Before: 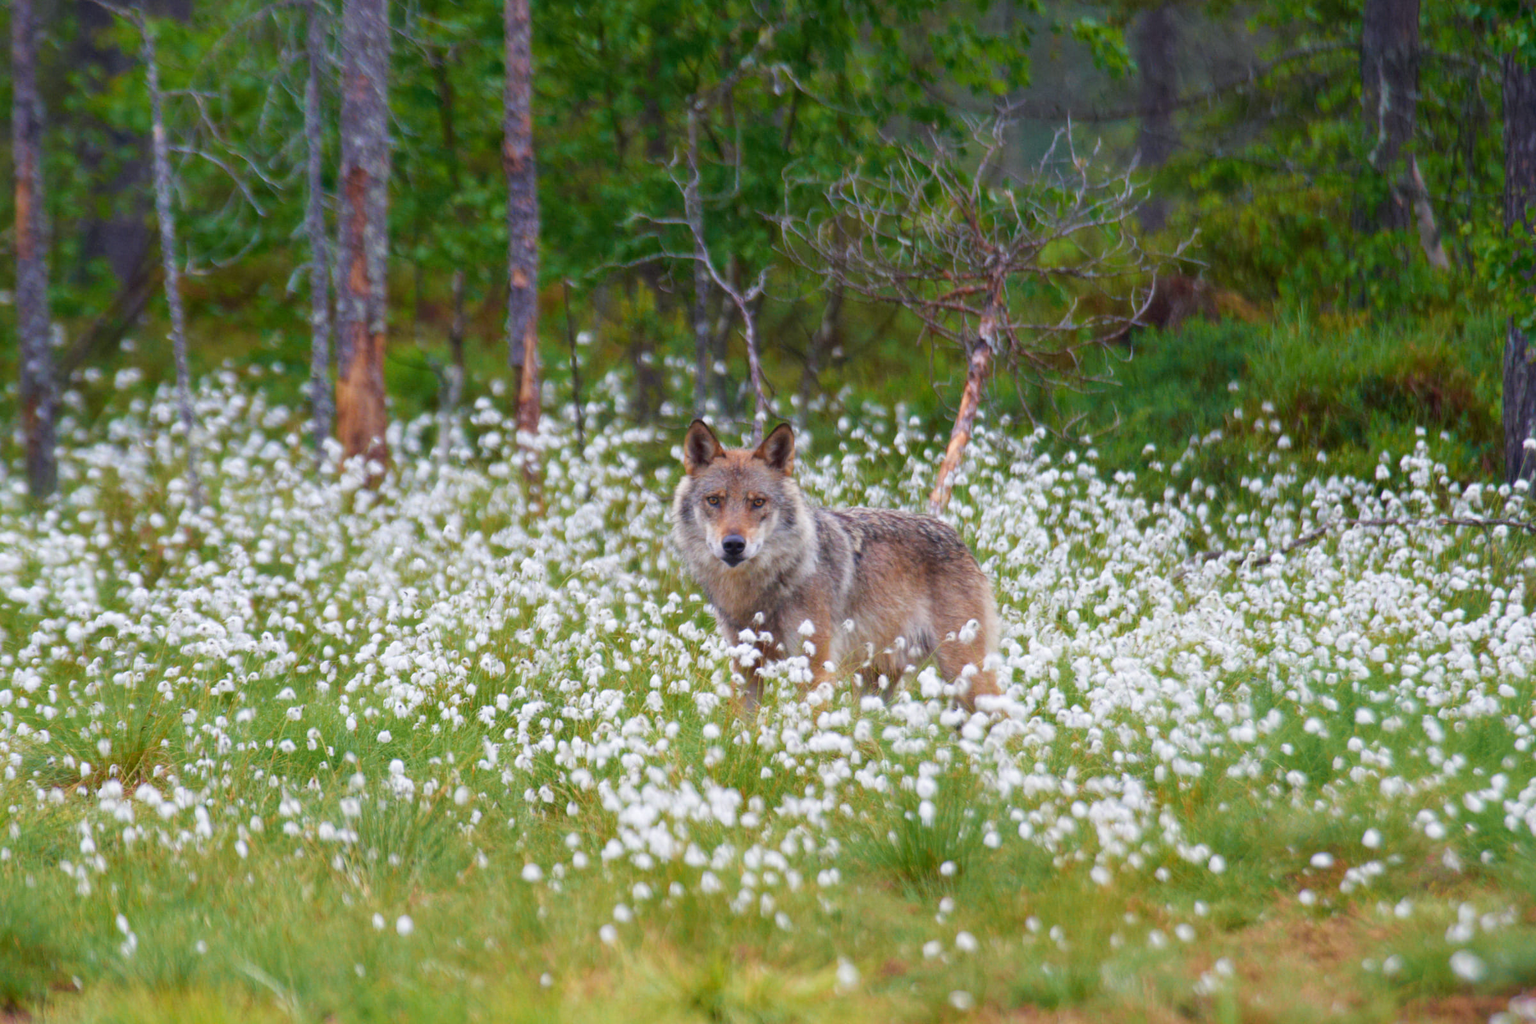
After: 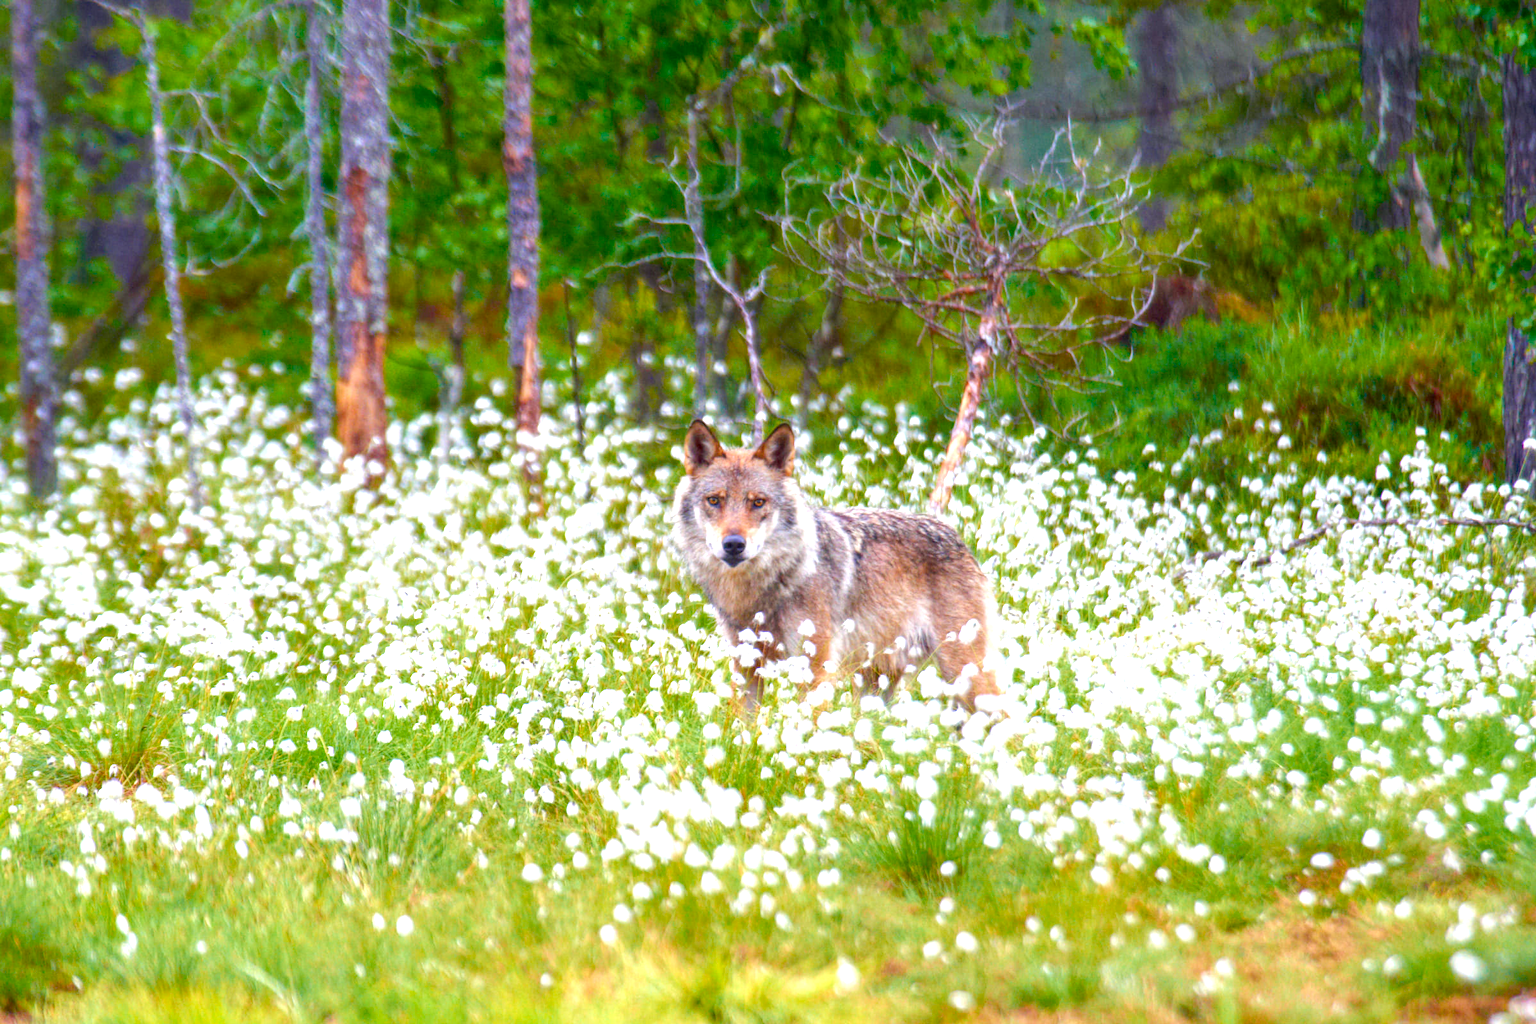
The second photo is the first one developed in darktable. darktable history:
color balance rgb: linear chroma grading › global chroma 0.797%, perceptual saturation grading › global saturation 20.966%, perceptual saturation grading › highlights -19.858%, perceptual saturation grading › shadows 29.759%, global vibrance 20%
tone equalizer: on, module defaults
local contrast: on, module defaults
exposure: black level correction 0.001, exposure 0.959 EV, compensate highlight preservation false
